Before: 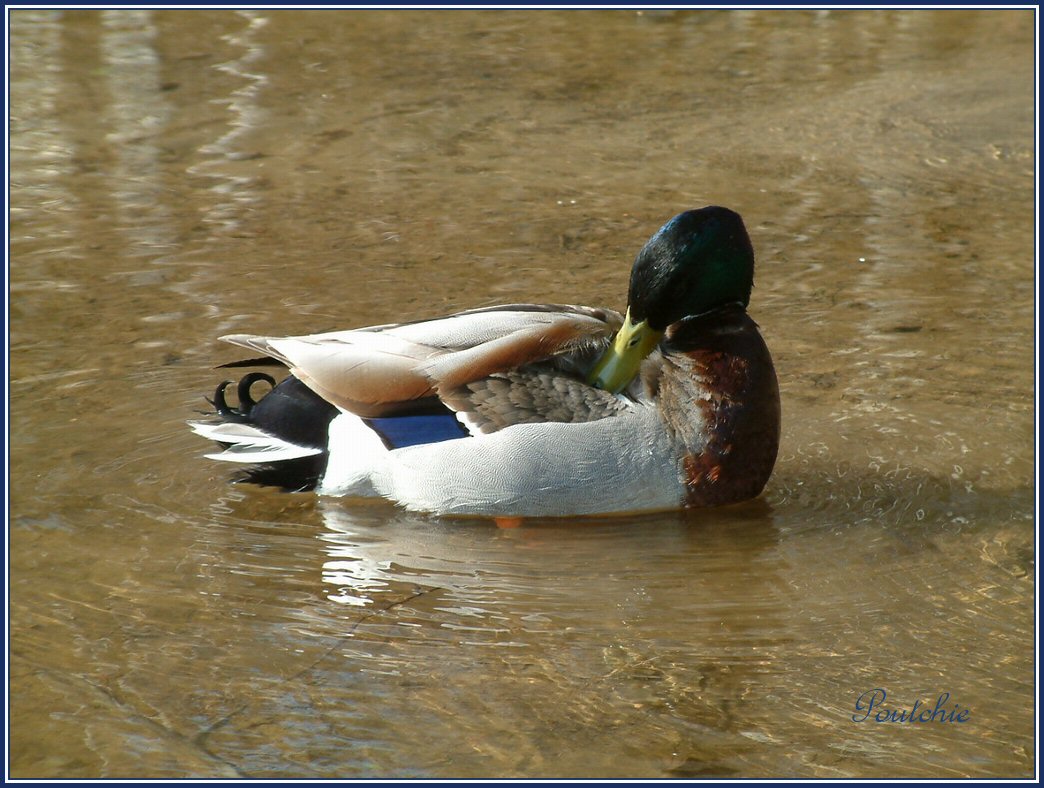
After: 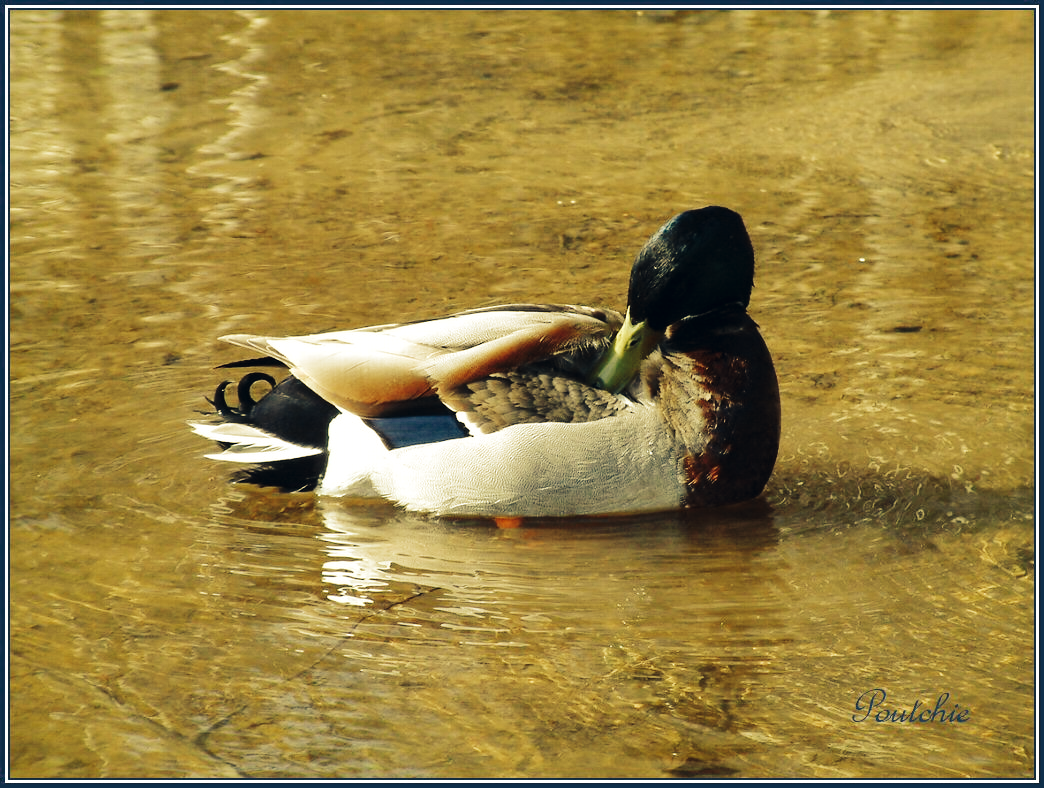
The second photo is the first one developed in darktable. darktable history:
tone curve: curves: ch0 [(0, 0) (0.003, 0.002) (0.011, 0.008) (0.025, 0.017) (0.044, 0.027) (0.069, 0.037) (0.1, 0.052) (0.136, 0.074) (0.177, 0.11) (0.224, 0.155) (0.277, 0.237) (0.335, 0.34) (0.399, 0.467) (0.468, 0.584) (0.543, 0.683) (0.623, 0.762) (0.709, 0.827) (0.801, 0.888) (0.898, 0.947) (1, 1)], preserve colors none
color look up table: target L [99.21, 91.11, 88.59, 77.14, 75.46, 71.64, 72.1, 64.2, 54.37, 53.5, 36.56, 34.55, 33.24, 200.5, 101.83, 77.49, 78.49, 77.27, 58.63, 65.53, 56.27, 55.55, 41.56, 30.33, 32.56, 16.62, 2.732, 90.23, 76.61, 68.96, 84.46, 66.18, 78.43, 68.63, 55.98, 60.55, 65.36, 47.24, 65.89, 31.46, 25.01, 28.77, 20.66, 89.85, 87.7, 66.13, 59.21, 47.45, 10.76], target a [-11.57, -18.68, -27.37, -33.86, -39.33, -8.29, -7.544, -41.82, -27.21, -26.32, -18.19, -21.08, -4.632, 0, 0, 9.722, 9.567, 17.98, 5.867, 36.17, 20.94, 43.54, 42.56, 14.81, 32.44, 14.45, 6.135, 6.282, -1.39, 28.22, 16.21, 5.833, 10.48, -0.643, 45.29, 12.63, 7.002, -7.045, 17.87, -5.17, 19.03, 14.92, 8.515, -28.44, -3.985, -29.68, -19.34, -5.861, -8.955], target b [35.11, 62.84, 38.62, 30.51, 53.12, 52.88, 37, 41.06, 33.15, 23.4, 7.009, 17.45, 16.77, 0, -0.001, 59.9, 45.75, 41.48, 23.52, 35.72, 38.96, 46.68, 14.72, 5.998, 16.18, 15.25, -4.553, 10.15, 29.81, 30.31, 10.39, 18.97, 18.16, -6.331, 20.71, 12.34, -19.59, -4.978, 3.925, -8.054, -4.366, -21.77, -19, 4.096, 2.611, 20.94, 5.818, 9.29, -8.267], num patches 49
